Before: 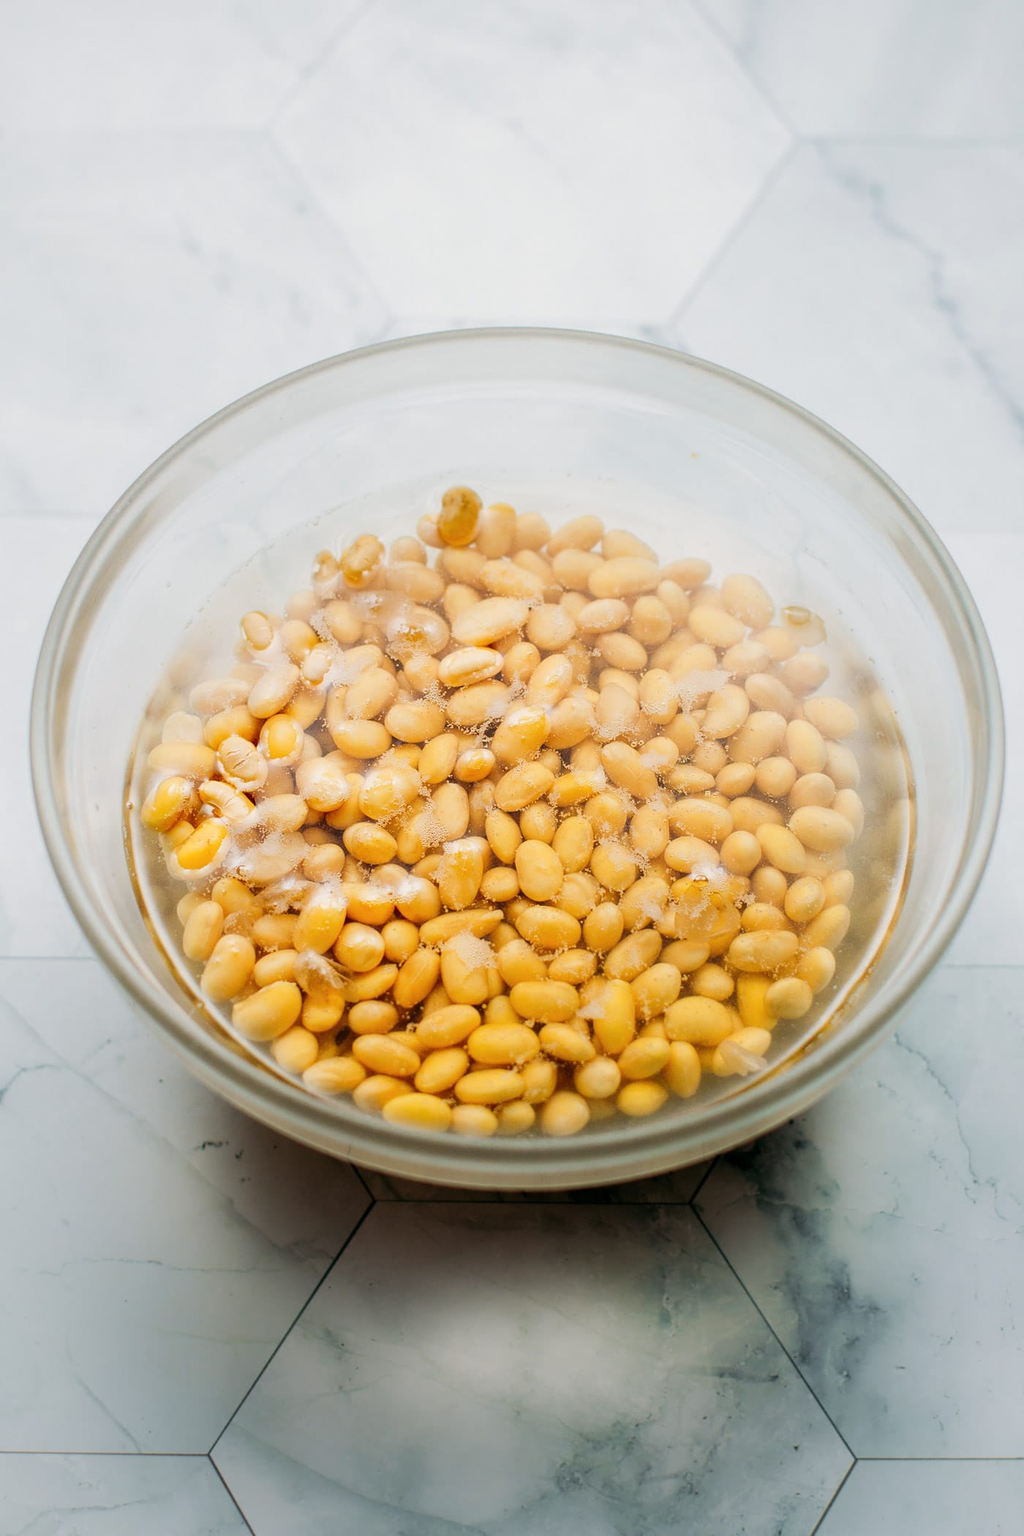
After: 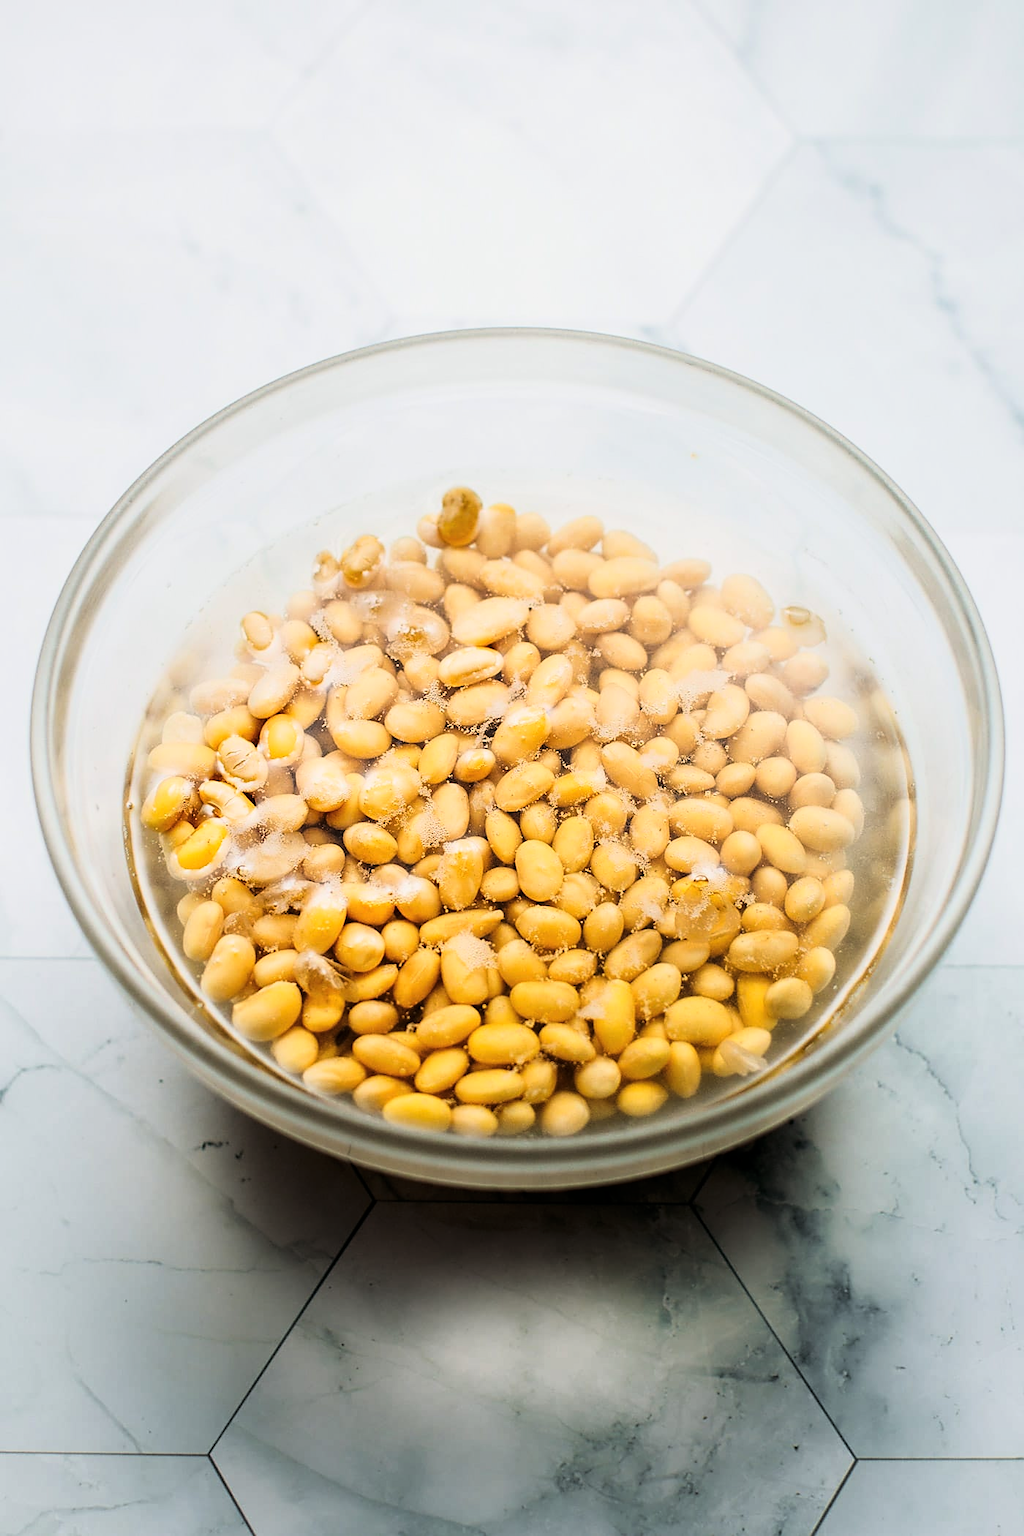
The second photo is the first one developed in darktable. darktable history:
sharpen: radius 1.864, amount 0.398, threshold 1.271
tone curve: curves: ch0 [(0, 0) (0.042, 0.01) (0.223, 0.123) (0.59, 0.574) (0.802, 0.868) (1, 1)], color space Lab, linked channels, preserve colors none
